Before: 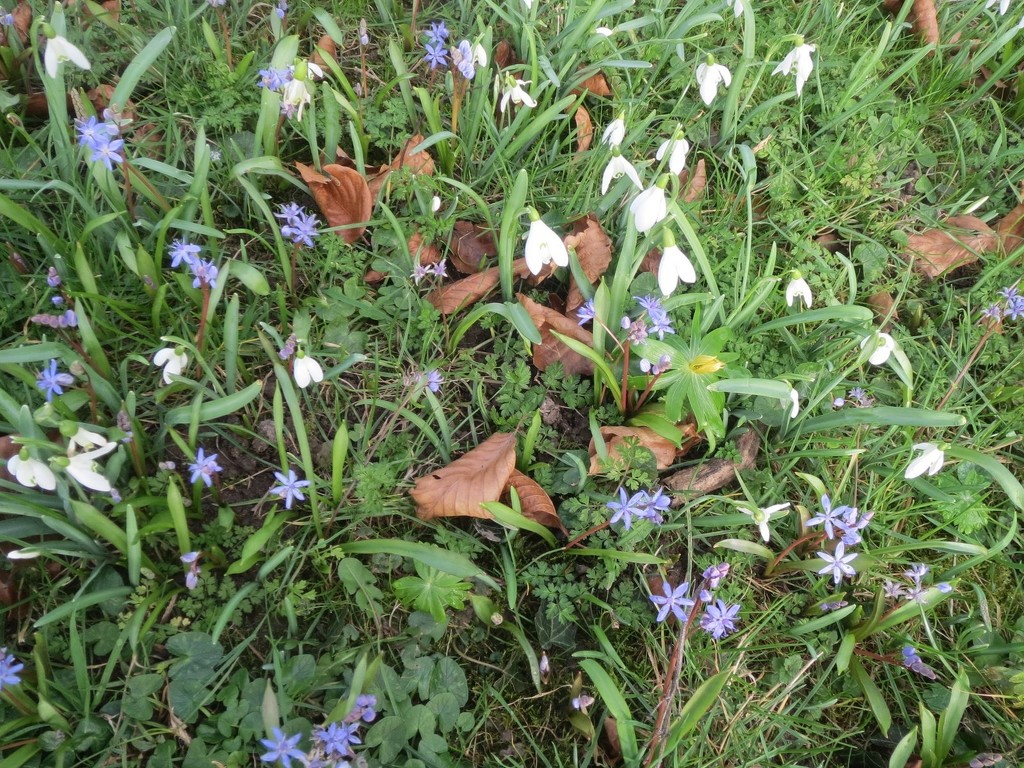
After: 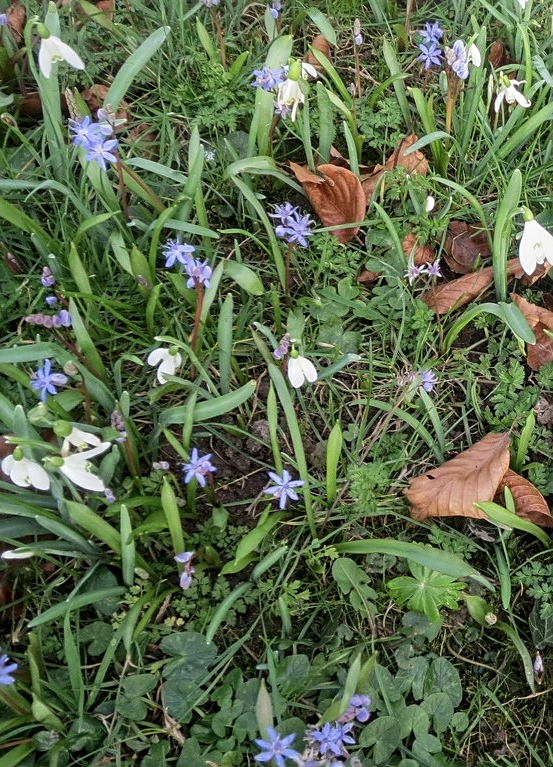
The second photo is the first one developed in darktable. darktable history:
sharpen: on, module defaults
shadows and highlights: shadows 20.76, highlights -35.29, soften with gaussian
local contrast: detail 130%
crop: left 0.612%, right 45.358%, bottom 0.082%
exposure: exposure -0.155 EV, compensate highlight preservation false
